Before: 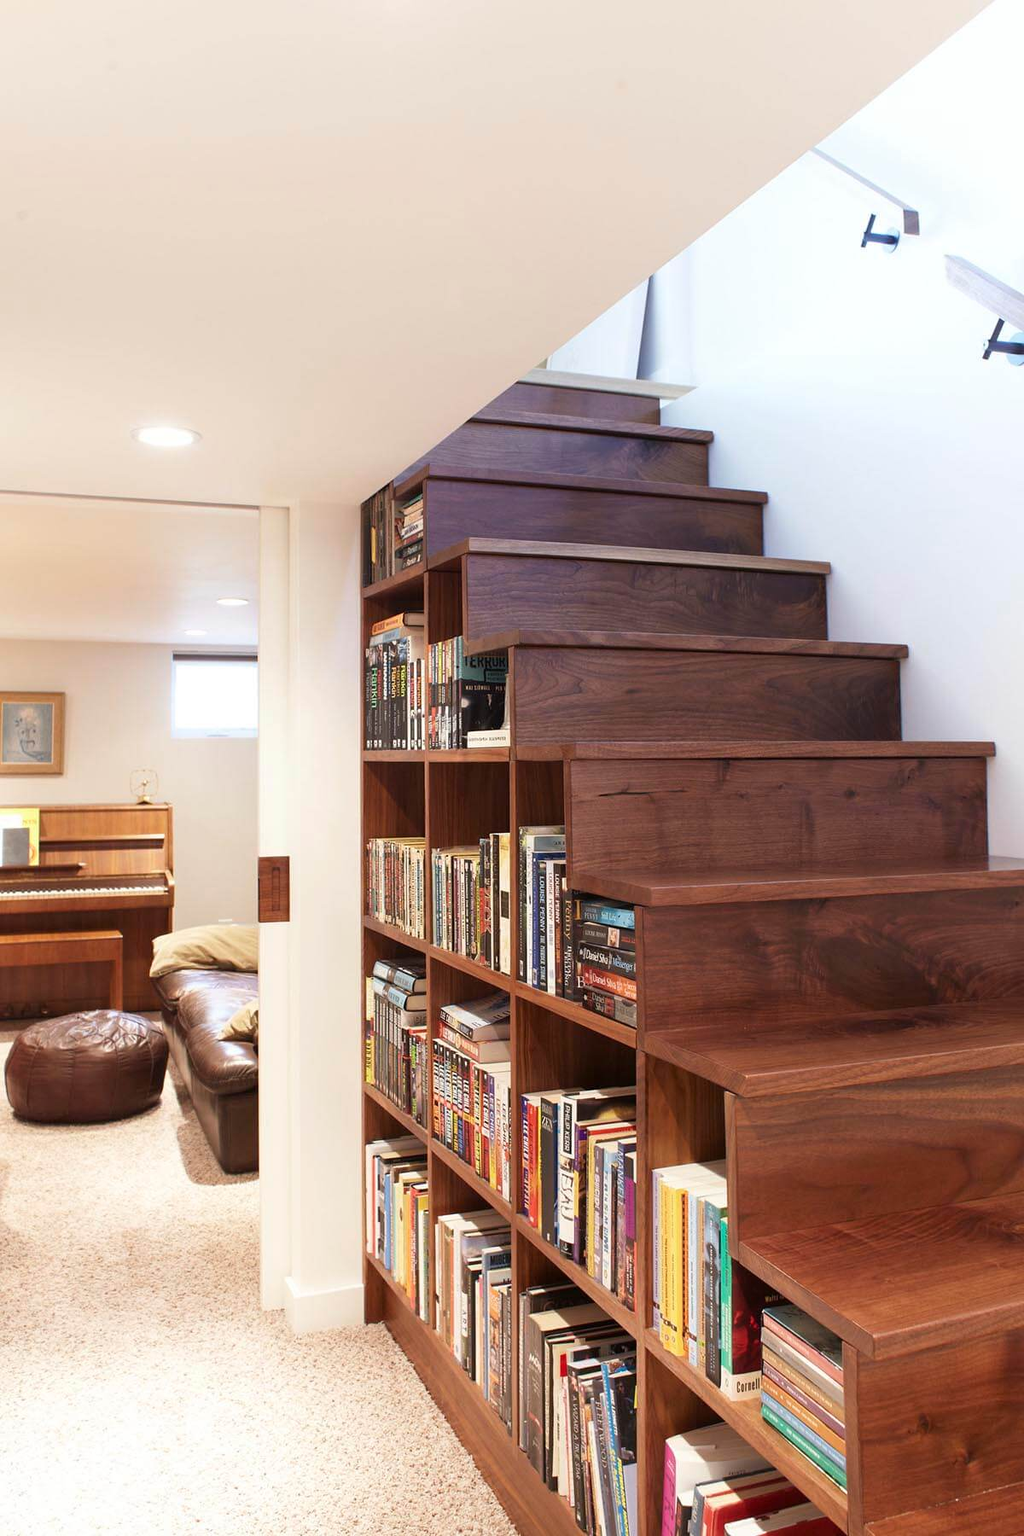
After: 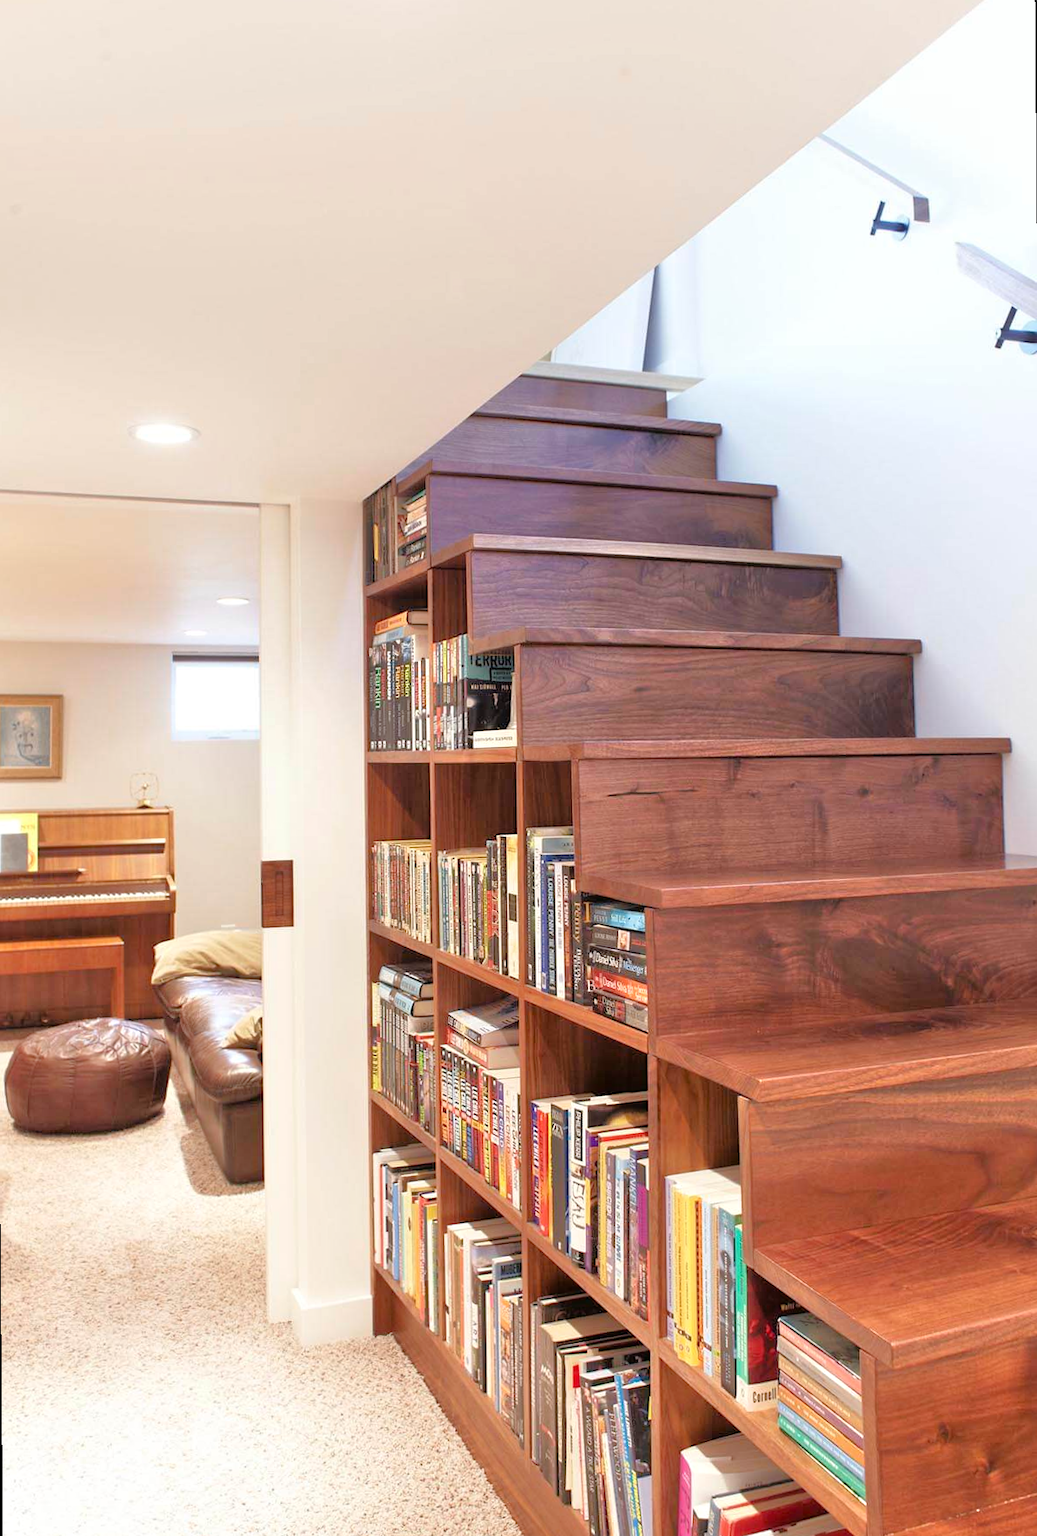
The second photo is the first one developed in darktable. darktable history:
tone equalizer: -7 EV 0.15 EV, -6 EV 0.6 EV, -5 EV 1.15 EV, -4 EV 1.33 EV, -3 EV 1.15 EV, -2 EV 0.6 EV, -1 EV 0.15 EV, mask exposure compensation -0.5 EV
rotate and perspective: rotation -0.45°, automatic cropping original format, crop left 0.008, crop right 0.992, crop top 0.012, crop bottom 0.988
